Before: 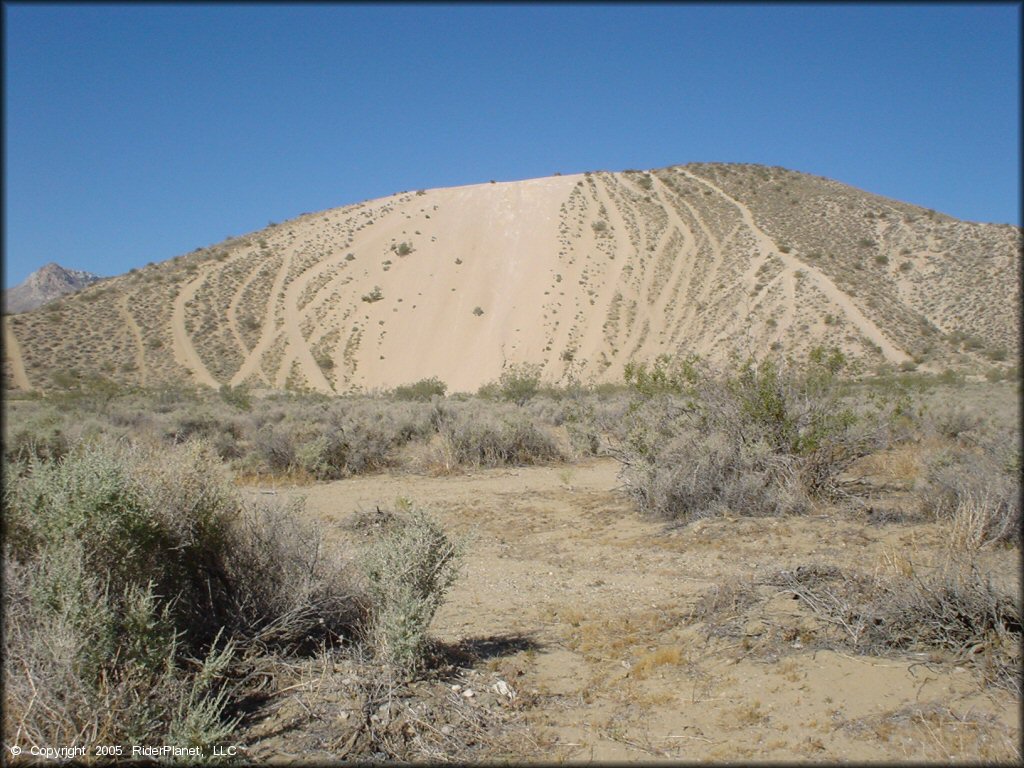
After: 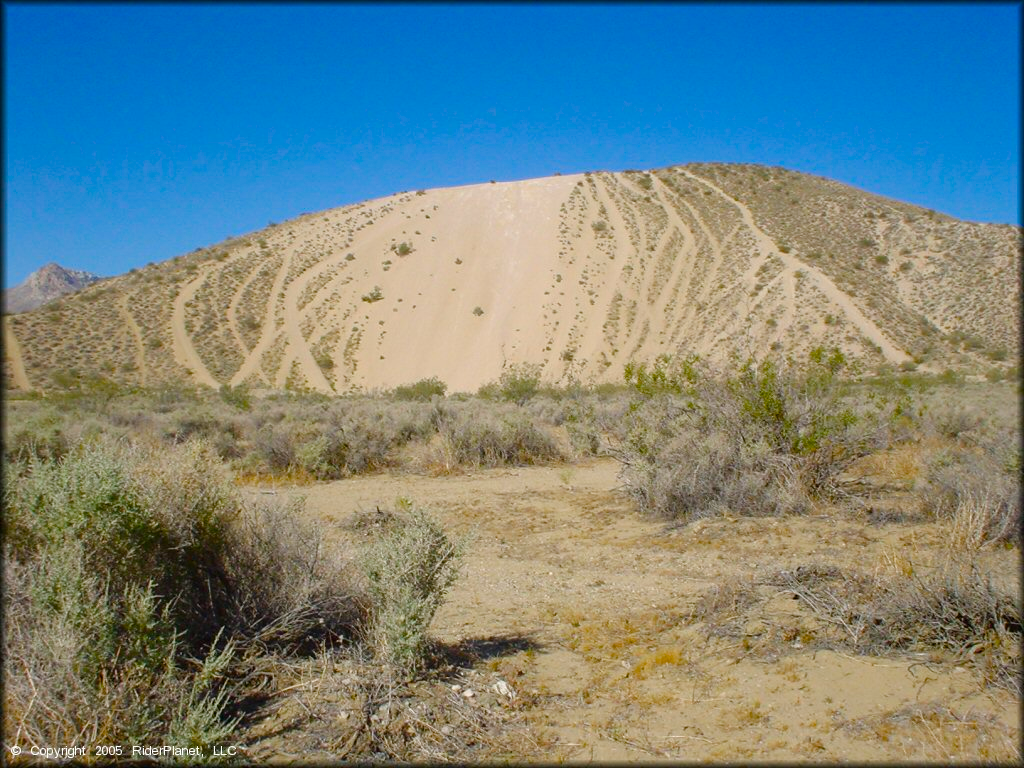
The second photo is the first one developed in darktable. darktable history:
color balance rgb: perceptual saturation grading › global saturation 55.954%, perceptual saturation grading › highlights -50.167%, perceptual saturation grading › mid-tones 39.266%, perceptual saturation grading › shadows 30.321%, global vibrance 20%
